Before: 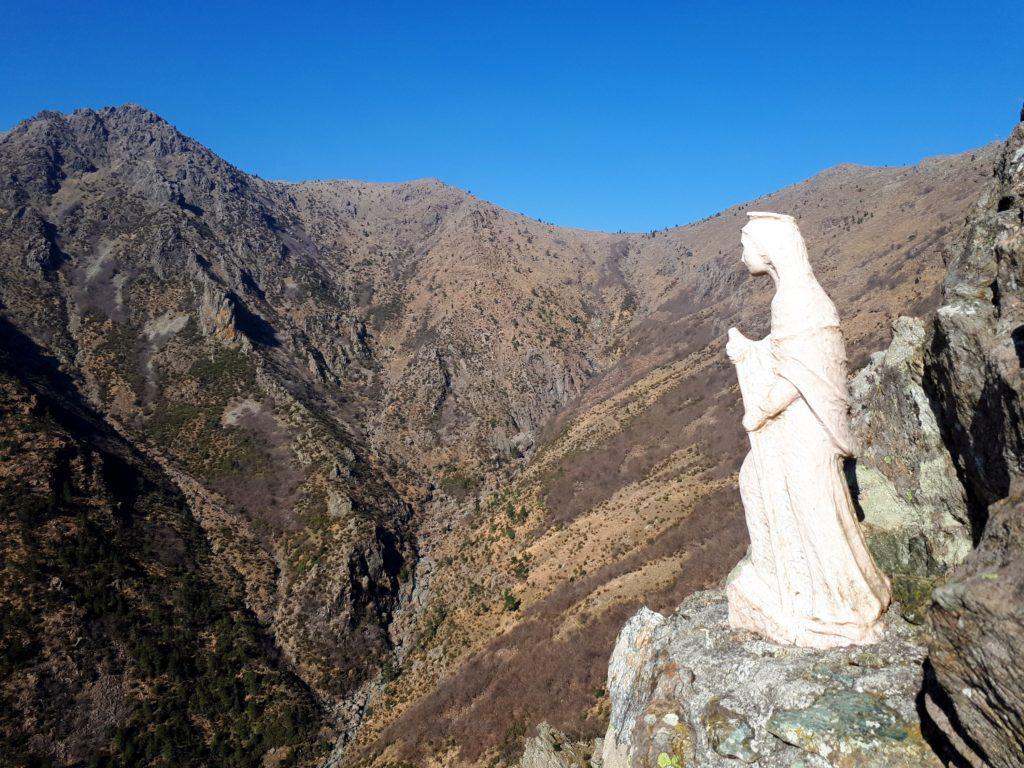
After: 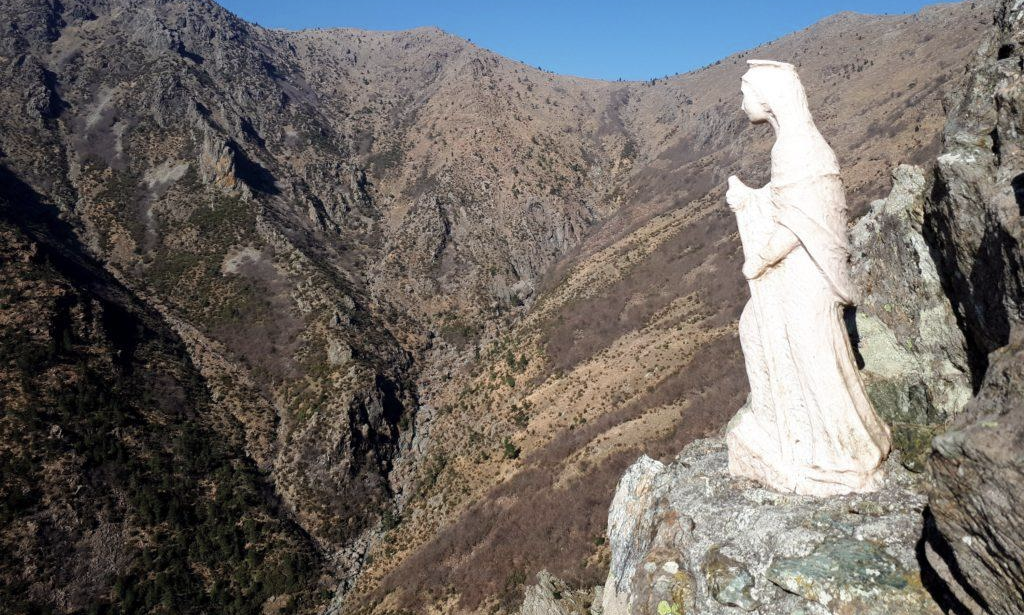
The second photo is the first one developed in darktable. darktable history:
crop and rotate: top 19.85%
color correction: highlights b* 0.033, saturation 0.782
